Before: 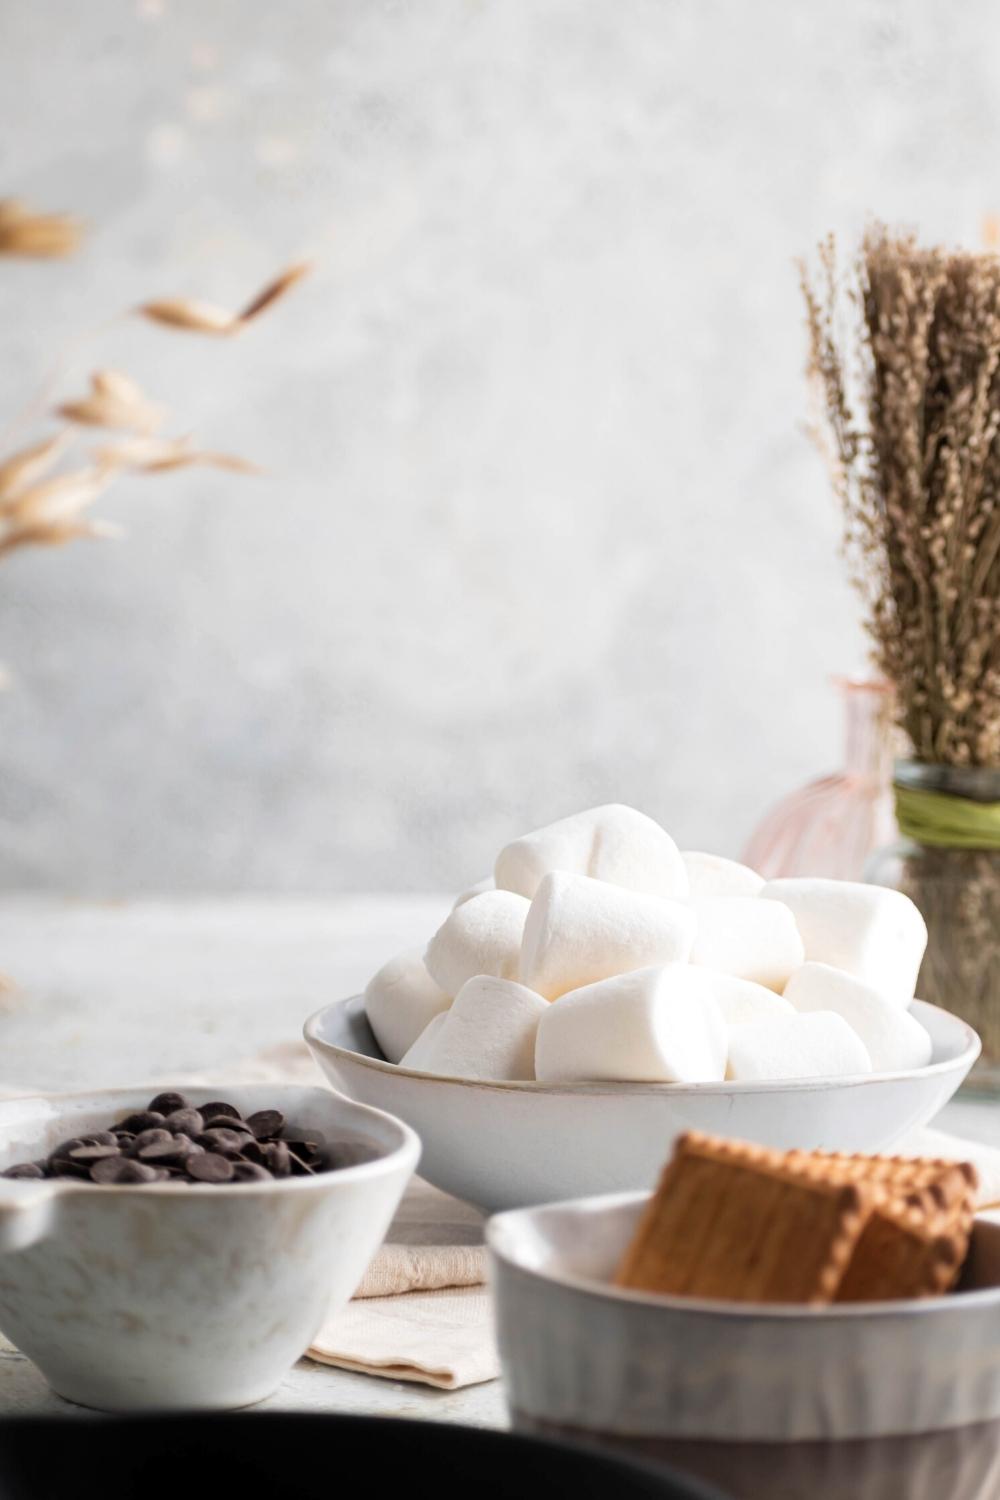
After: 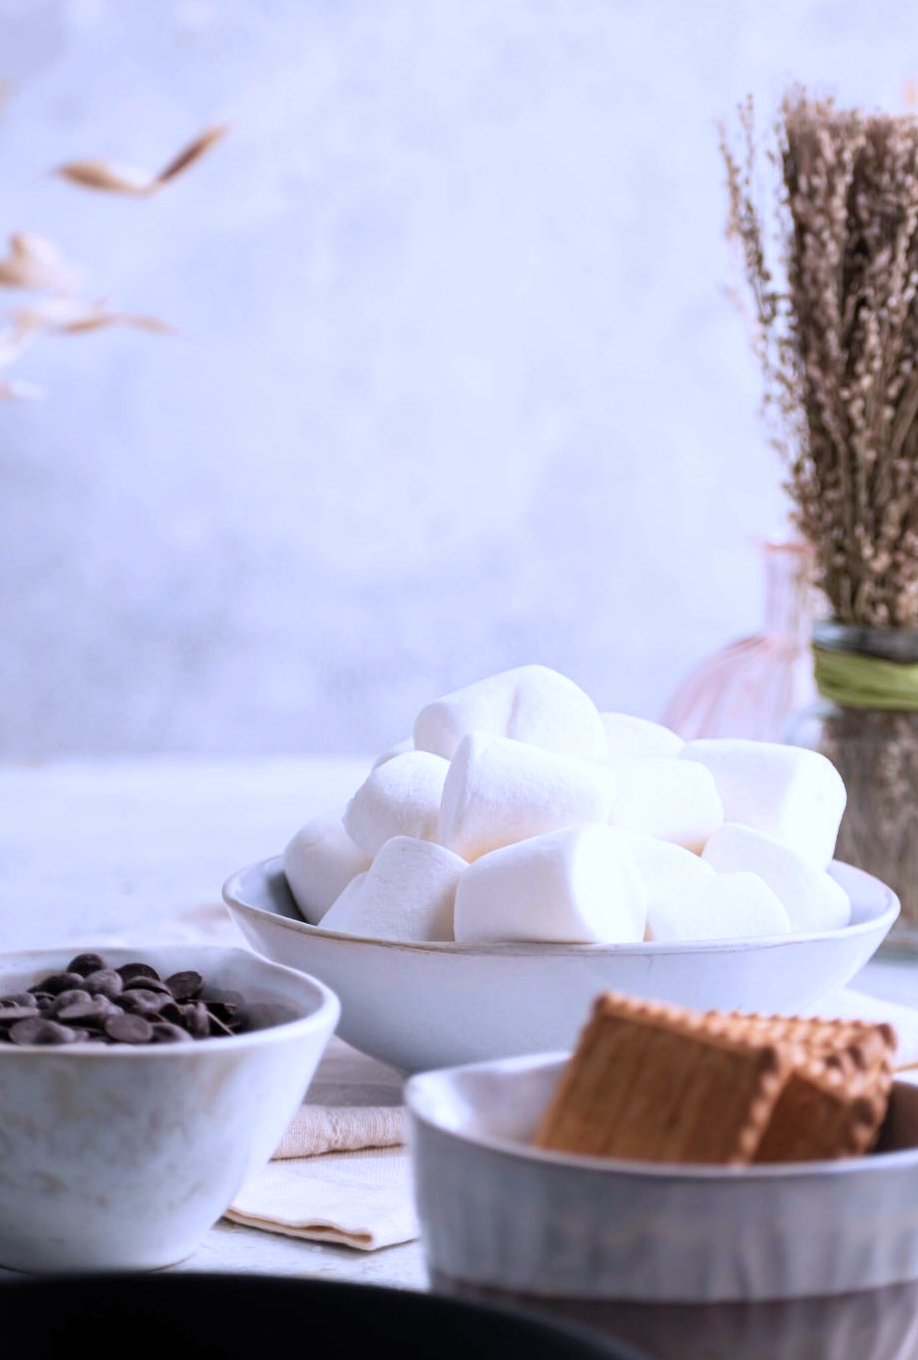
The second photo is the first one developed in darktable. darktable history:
color calibration: illuminant as shot in camera, x 0.379, y 0.398, temperature 4131.92 K
crop and rotate: left 8.126%, top 9.32%
